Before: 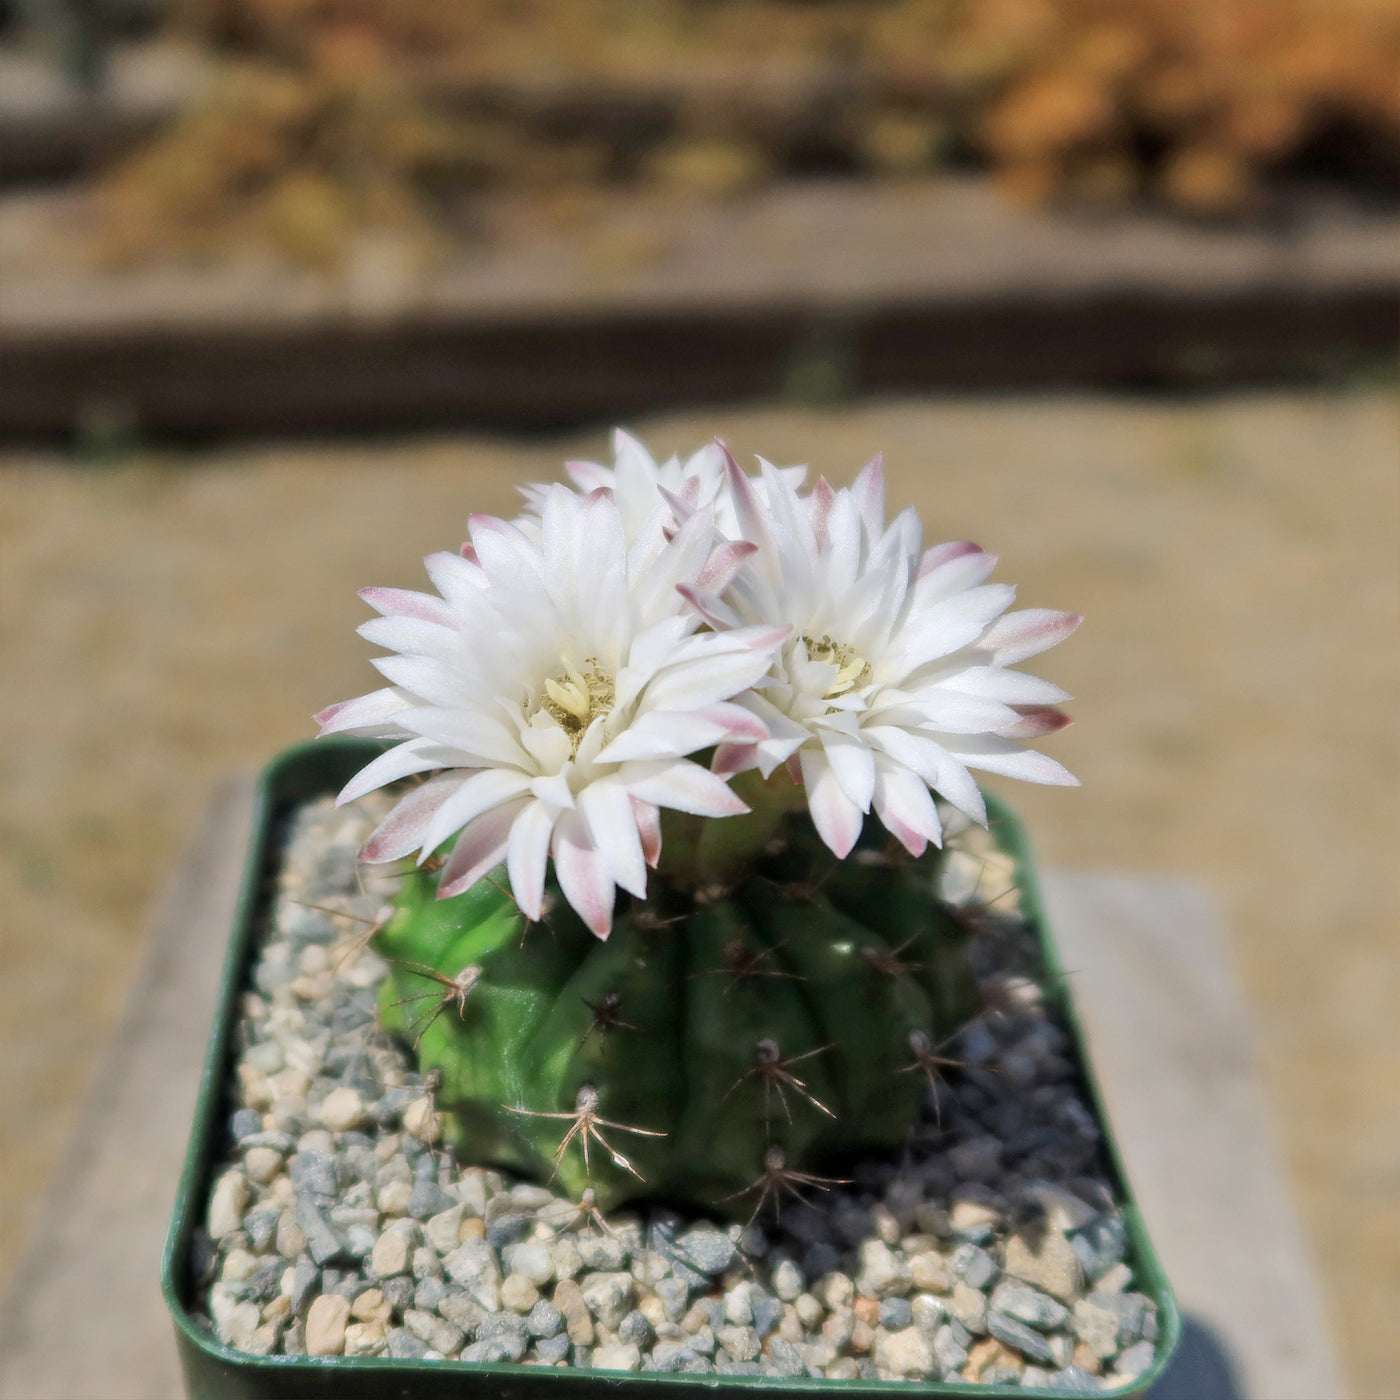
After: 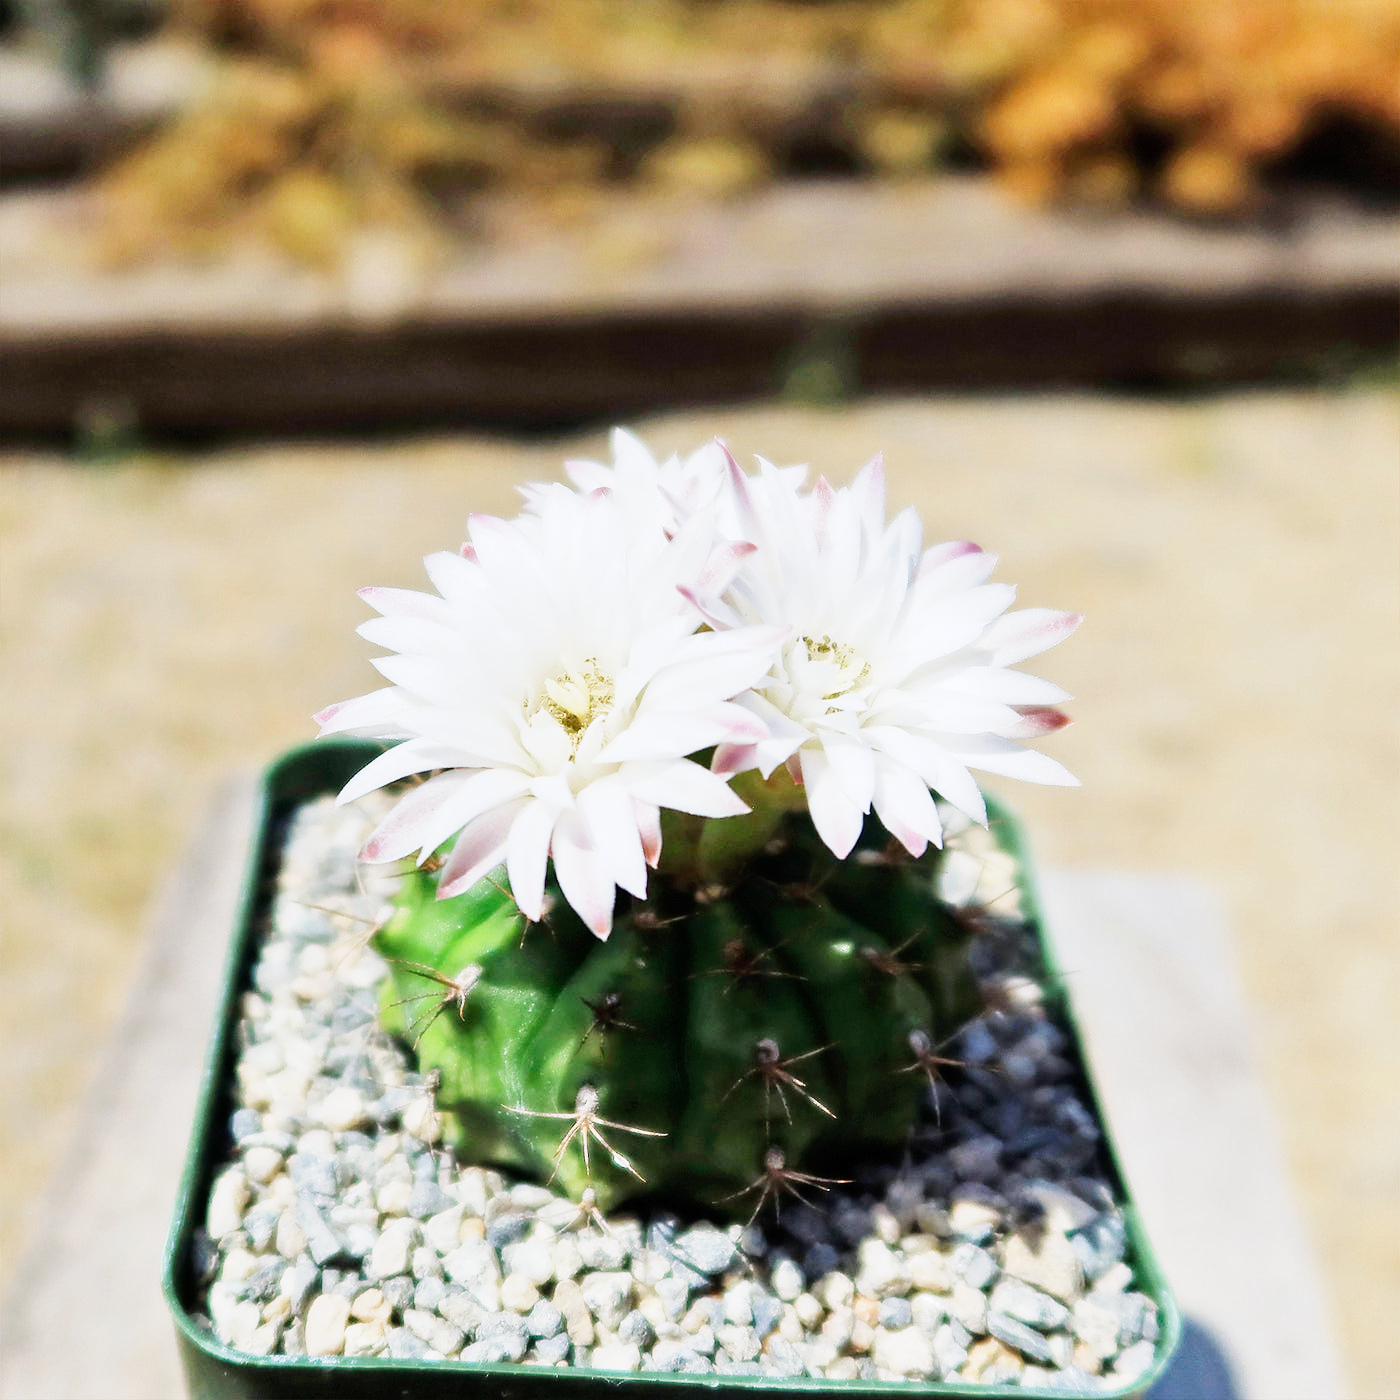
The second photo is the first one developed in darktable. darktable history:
sharpen: radius 1.458, amount 0.398, threshold 1.271
exposure: exposure -0.072 EV, compensate highlight preservation false
base curve: curves: ch0 [(0, 0) (0, 0.001) (0.001, 0.001) (0.004, 0.002) (0.007, 0.004) (0.015, 0.013) (0.033, 0.045) (0.052, 0.096) (0.075, 0.17) (0.099, 0.241) (0.163, 0.42) (0.219, 0.55) (0.259, 0.616) (0.327, 0.722) (0.365, 0.765) (0.522, 0.873) (0.547, 0.881) (0.689, 0.919) (0.826, 0.952) (1, 1)], preserve colors none
white balance: red 0.976, blue 1.04
